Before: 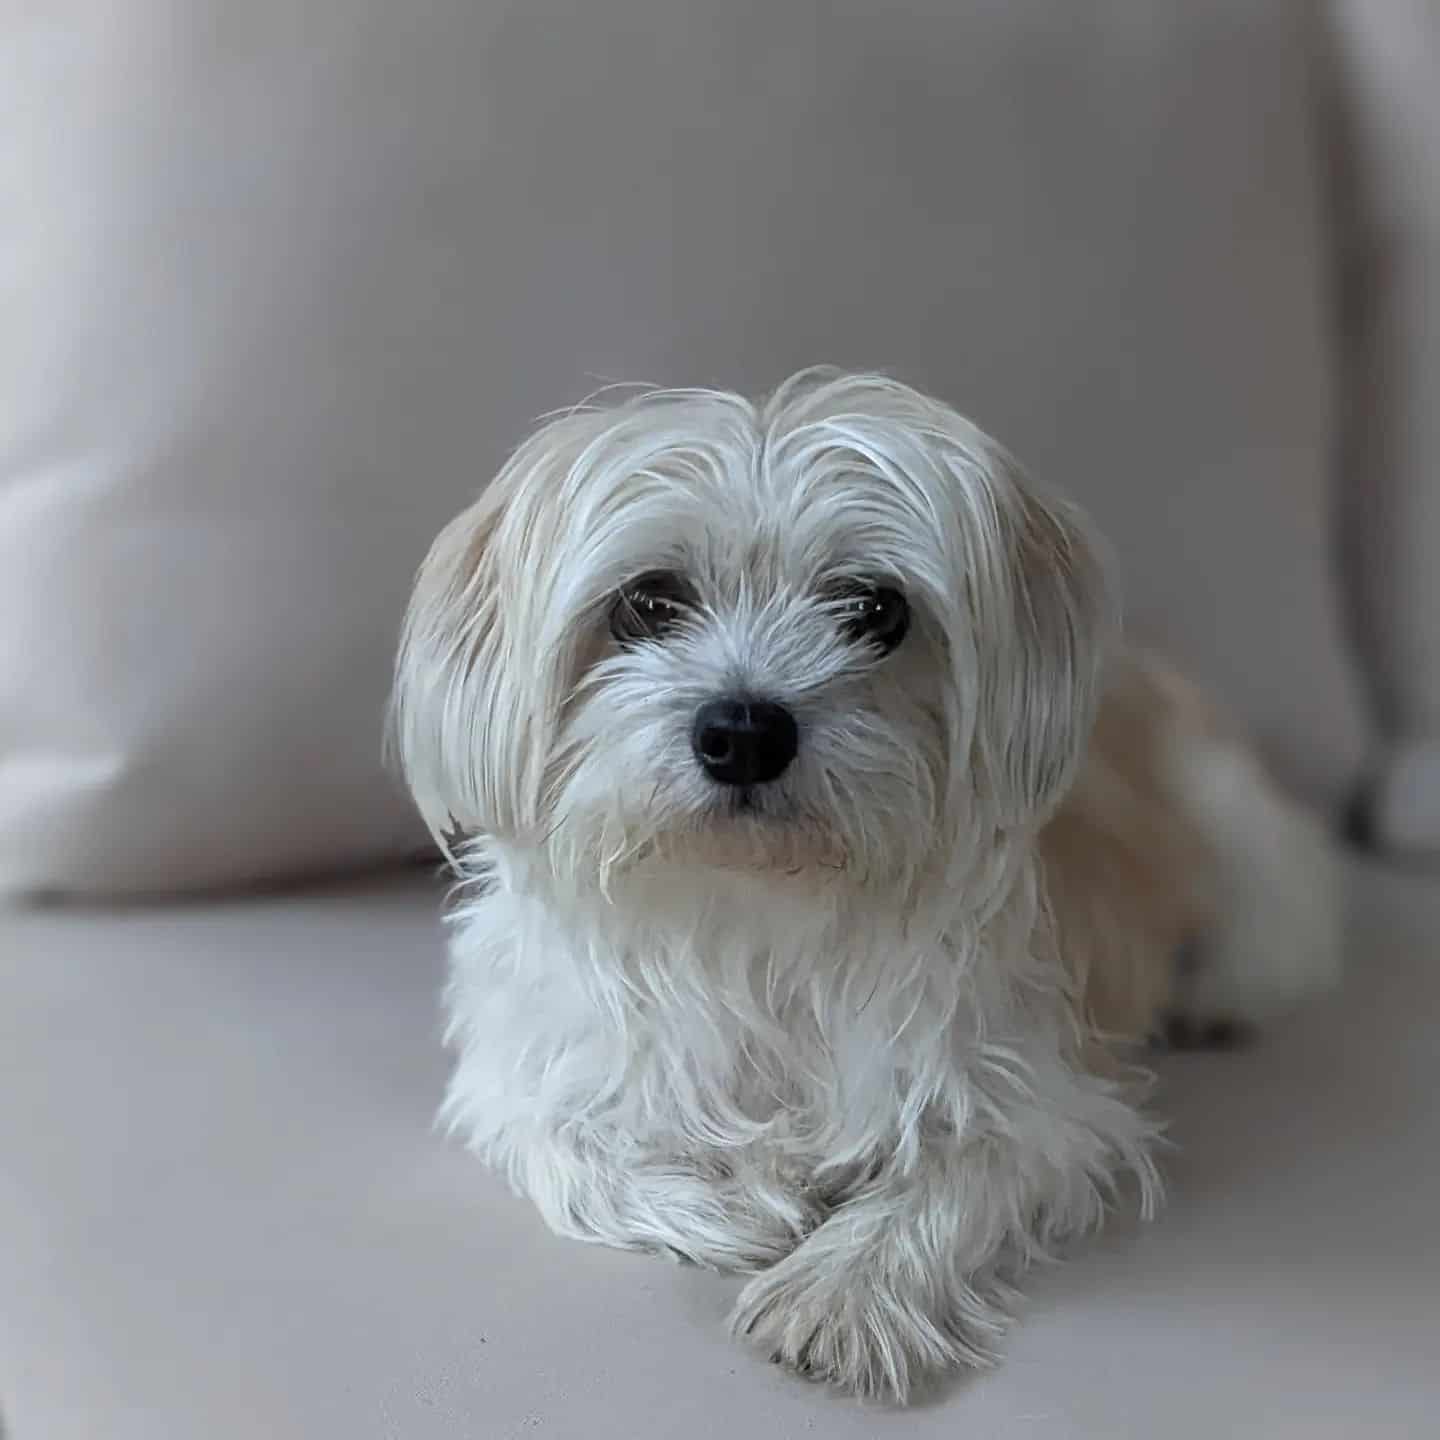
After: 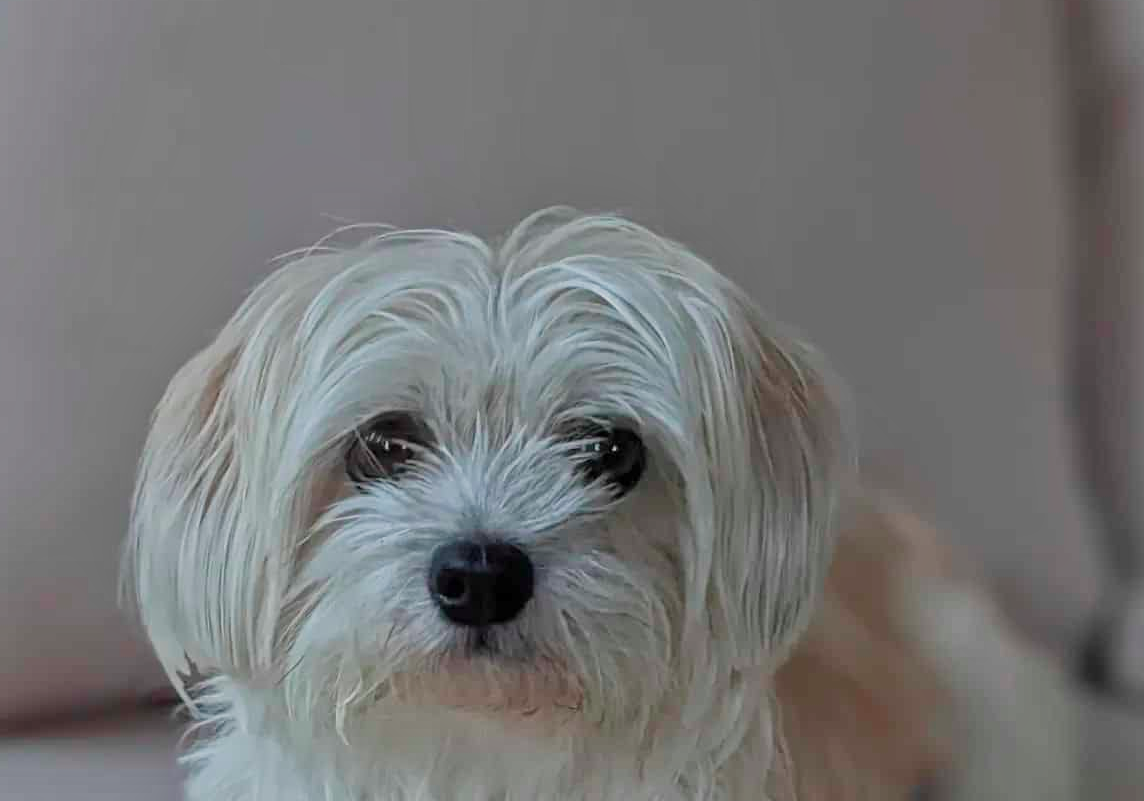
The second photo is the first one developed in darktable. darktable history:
color contrast: green-magenta contrast 1.73, blue-yellow contrast 1.15
crop: left 18.38%, top 11.092%, right 2.134%, bottom 33.217%
sigmoid: contrast 1.22, skew 0.65
exposure: exposure 0.4 EV, compensate highlight preservation false
tone equalizer: -8 EV -0.002 EV, -7 EV 0.005 EV, -6 EV -0.008 EV, -5 EV 0.007 EV, -4 EV -0.042 EV, -3 EV -0.233 EV, -2 EV -0.662 EV, -1 EV -0.983 EV, +0 EV -0.969 EV, smoothing diameter 2%, edges refinement/feathering 20, mask exposure compensation -1.57 EV, filter diffusion 5
